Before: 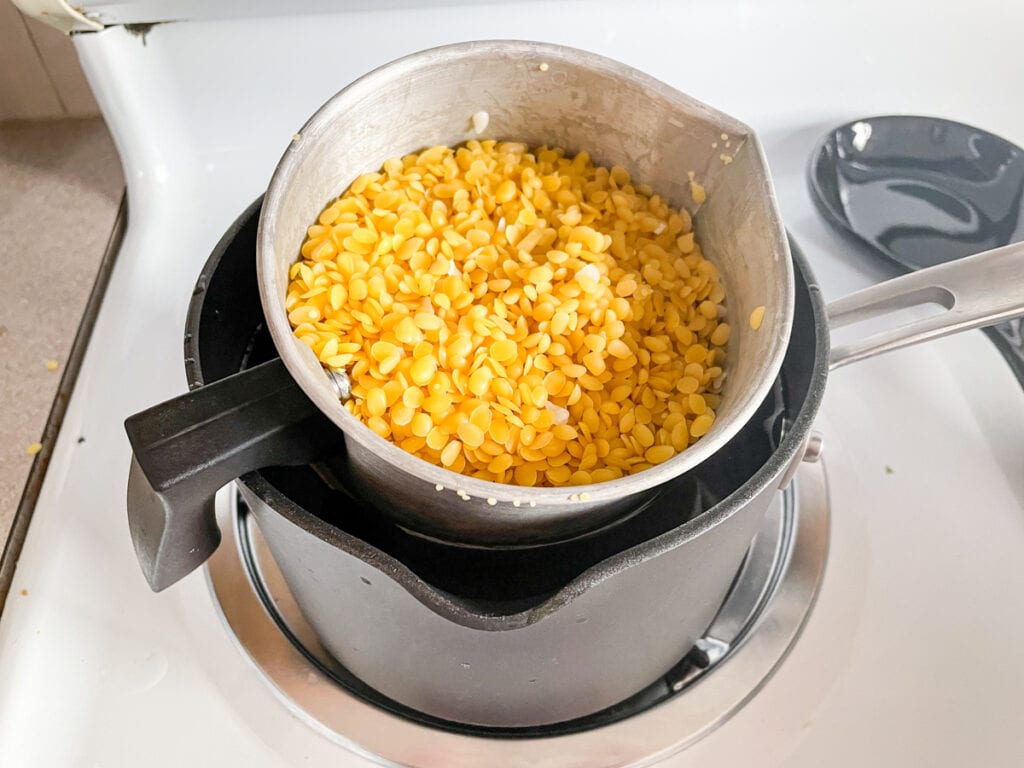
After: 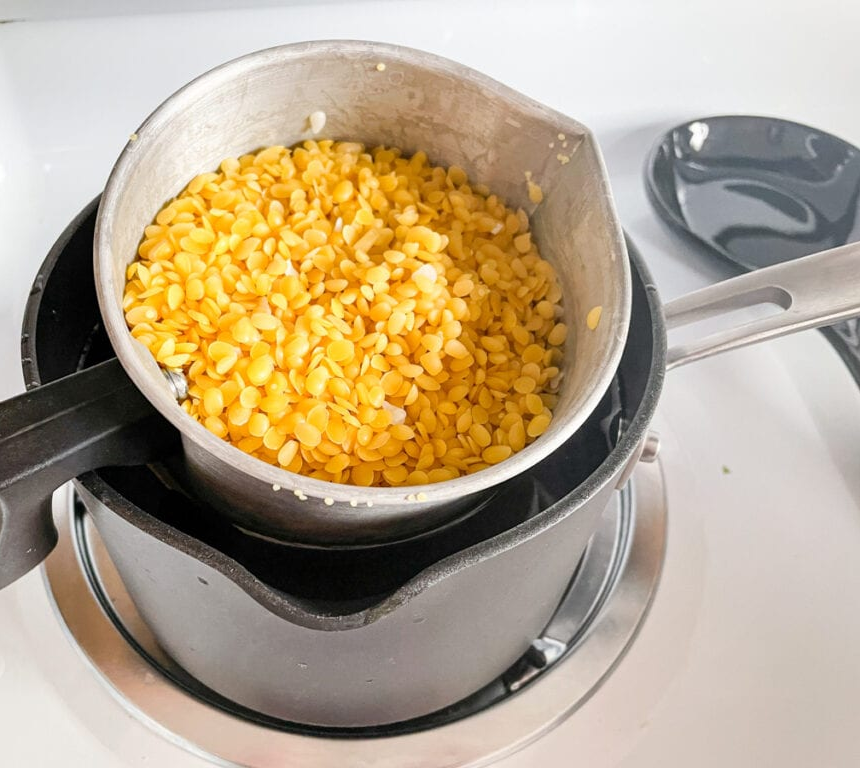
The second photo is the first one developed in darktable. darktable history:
crop: left 16.005%
